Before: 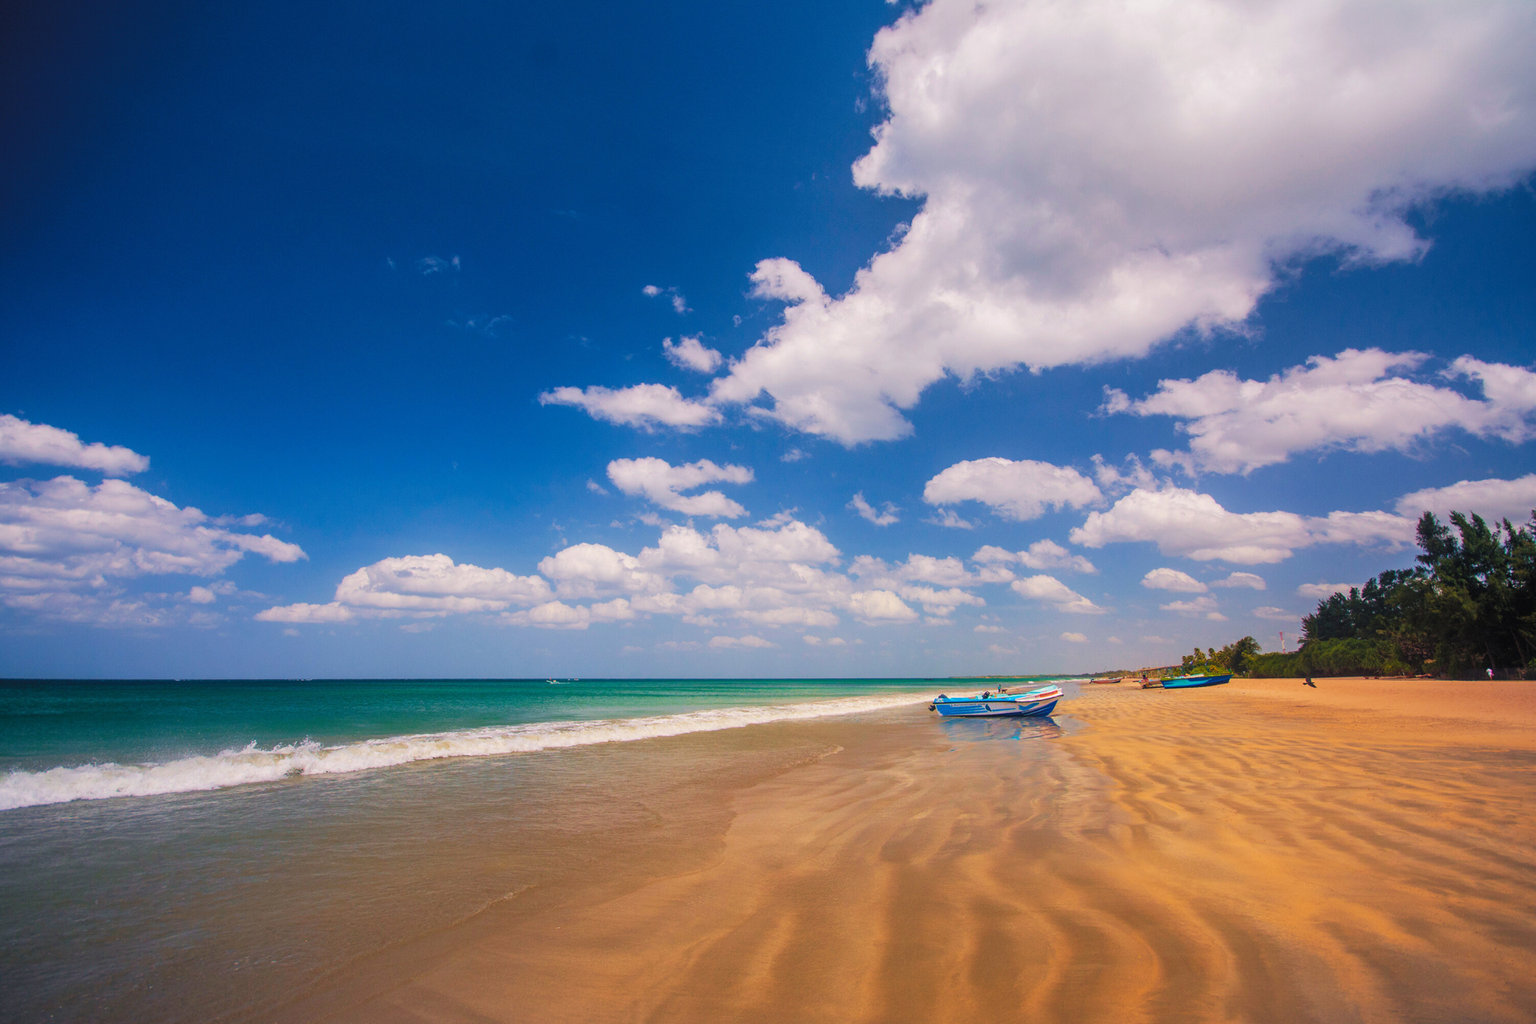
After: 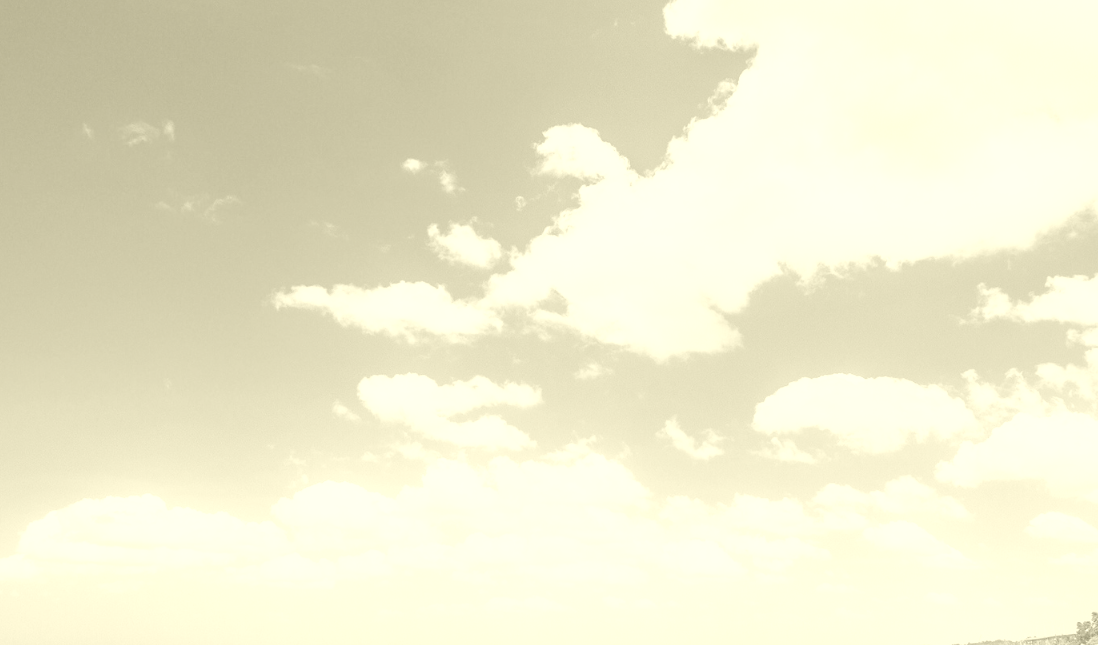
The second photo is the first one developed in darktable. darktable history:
crop: left 20.932%, top 15.471%, right 21.848%, bottom 34.081%
white balance: red 0.931, blue 1.11
colorize: hue 43.2°, saturation 40%, version 1
base curve: curves: ch0 [(0, 0) (0.012, 0.01) (0.073, 0.168) (0.31, 0.711) (0.645, 0.957) (1, 1)], preserve colors none
